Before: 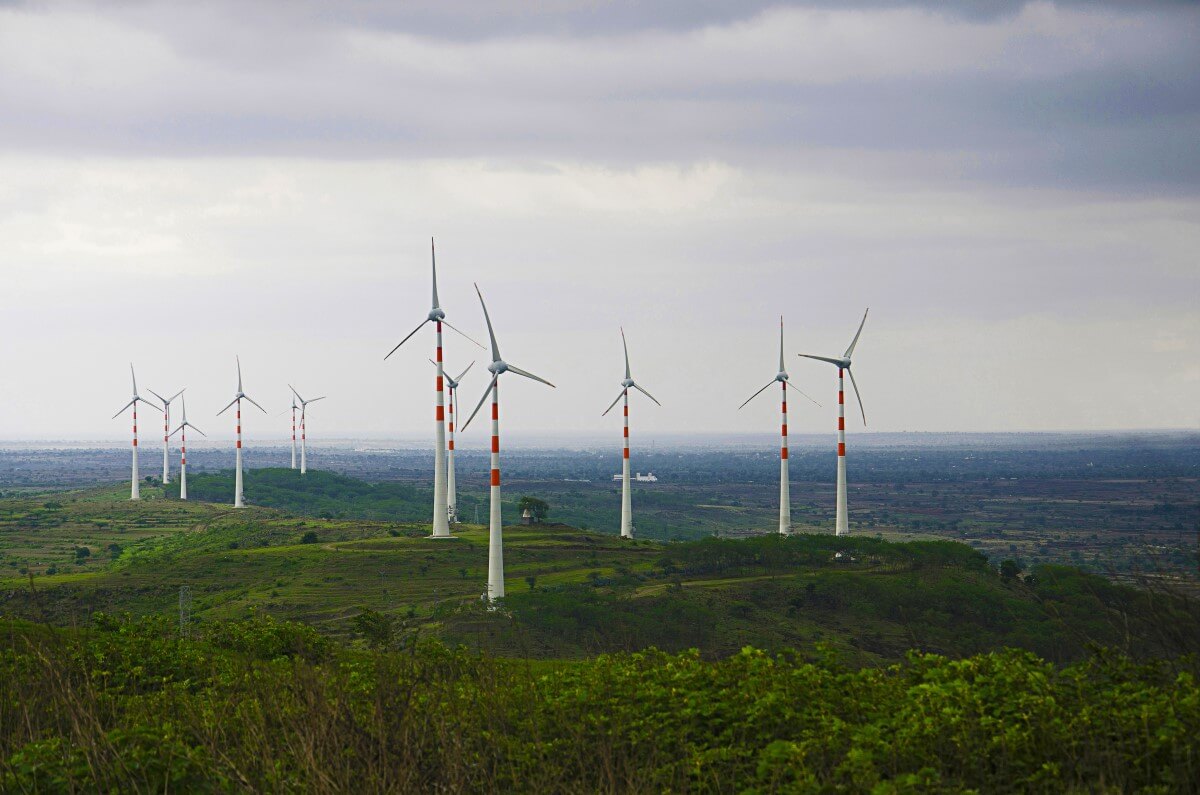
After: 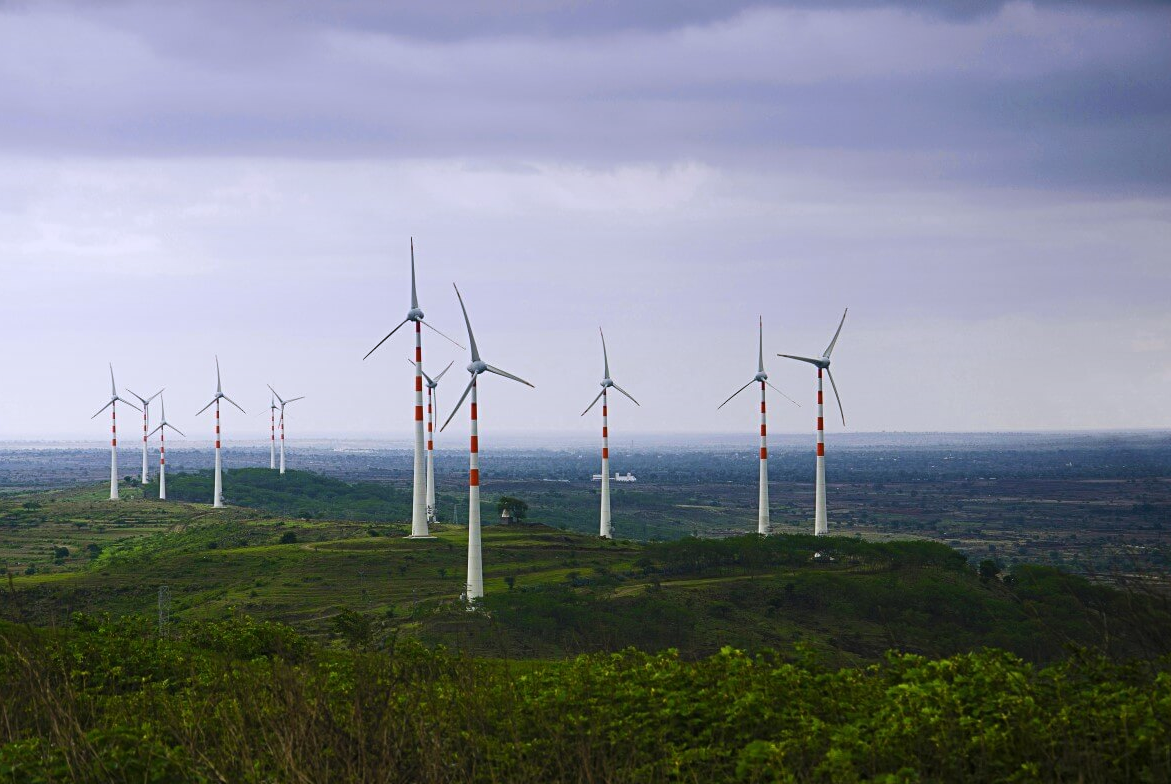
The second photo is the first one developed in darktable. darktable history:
crop and rotate: left 1.774%, right 0.633%, bottom 1.28%
graduated density: hue 238.83°, saturation 50%
tone equalizer: -8 EV -0.417 EV, -7 EV -0.389 EV, -6 EV -0.333 EV, -5 EV -0.222 EV, -3 EV 0.222 EV, -2 EV 0.333 EV, -1 EV 0.389 EV, +0 EV 0.417 EV, edges refinement/feathering 500, mask exposure compensation -1.57 EV, preserve details no
